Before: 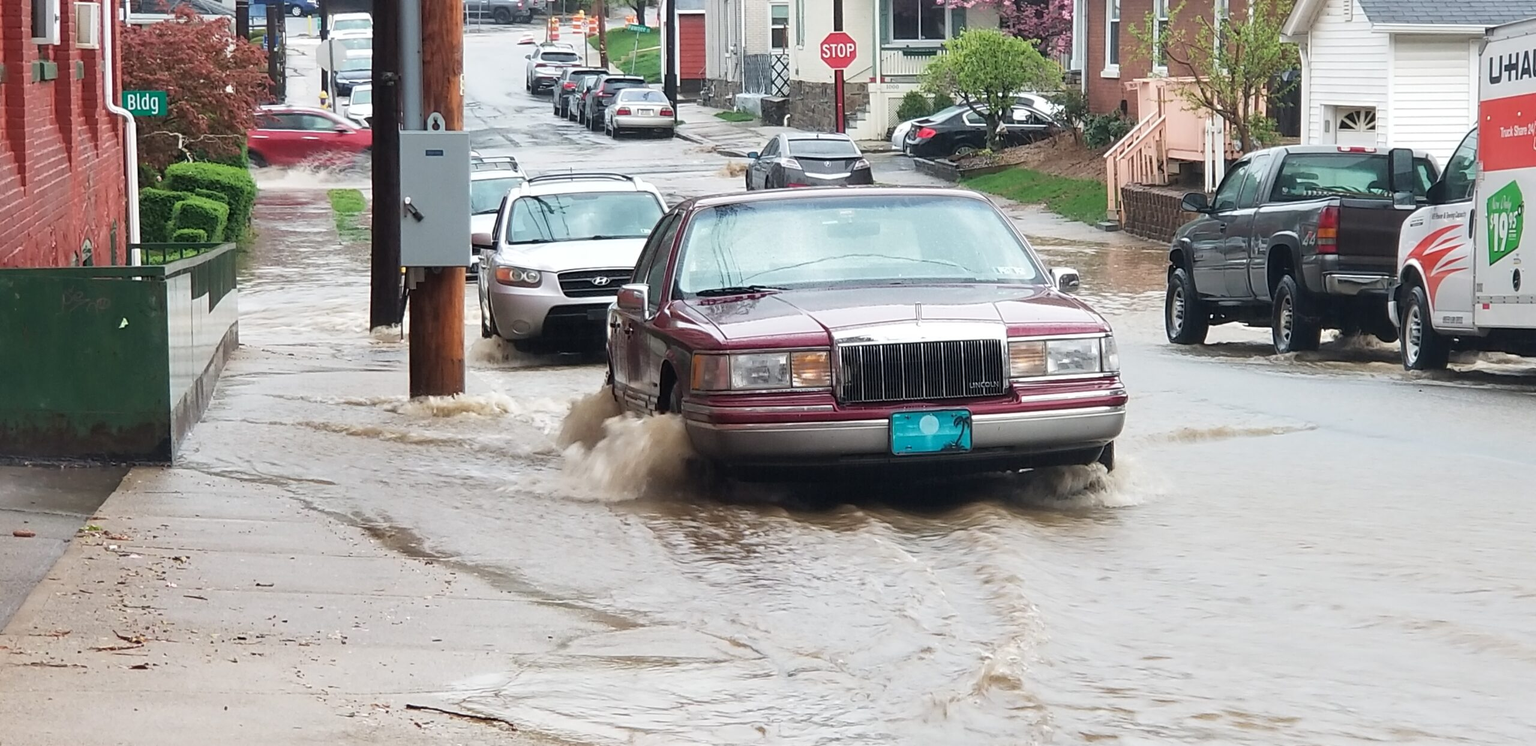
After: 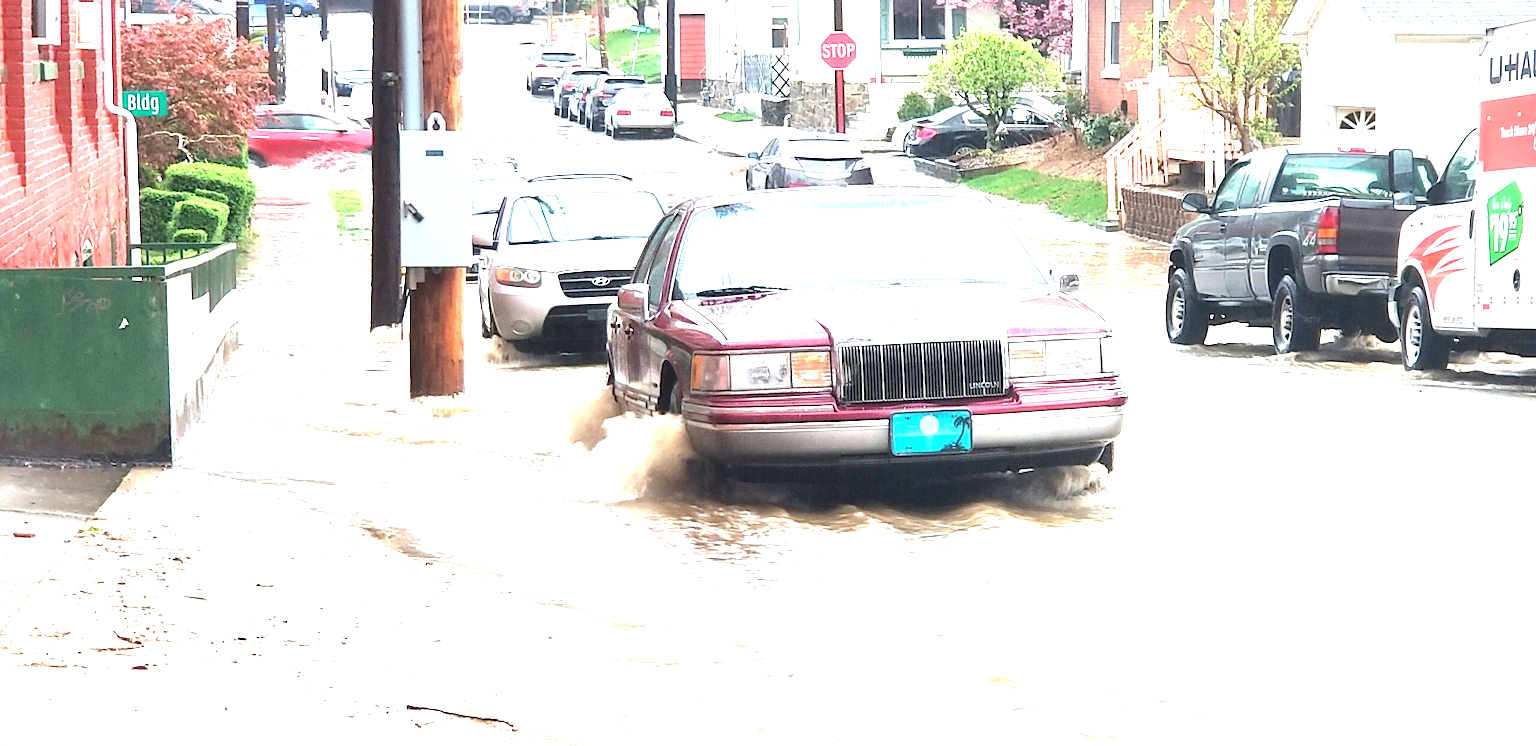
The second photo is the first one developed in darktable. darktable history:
grain: coarseness 0.09 ISO
exposure: exposure 2 EV, compensate exposure bias true, compensate highlight preservation false
